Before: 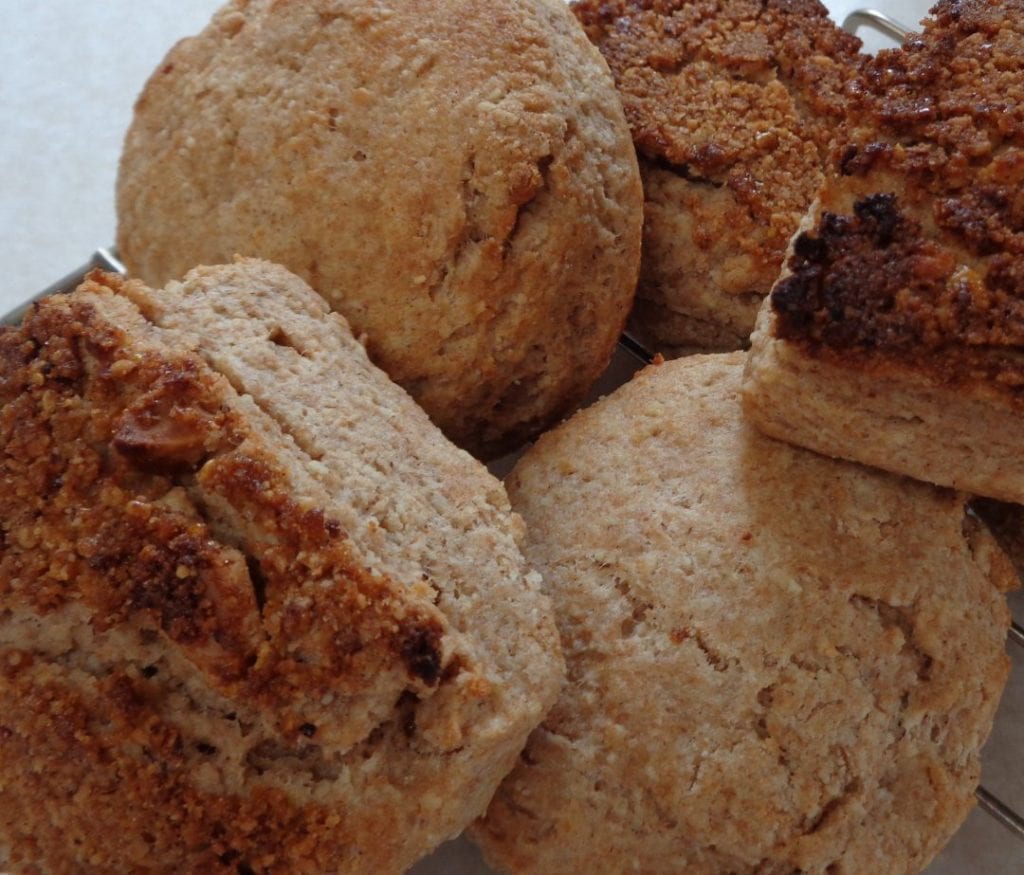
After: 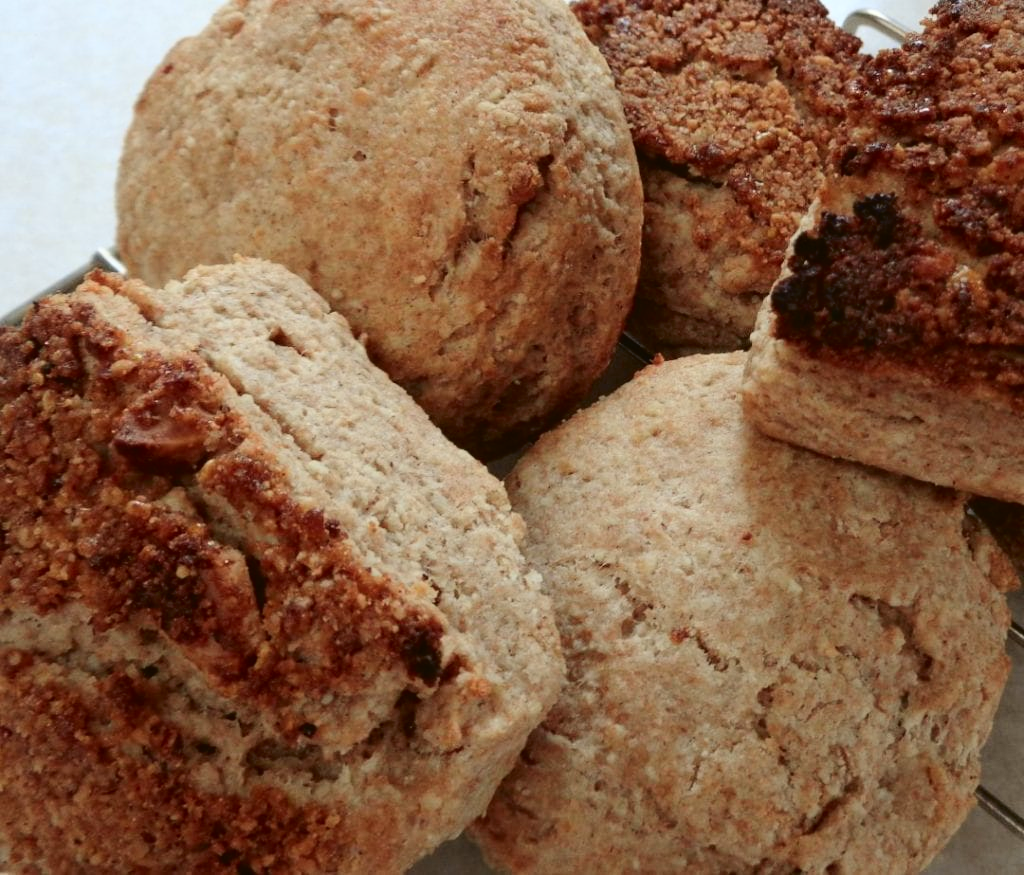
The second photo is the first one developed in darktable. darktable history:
tone curve: curves: ch0 [(0, 0.023) (0.087, 0.065) (0.184, 0.168) (0.45, 0.54) (0.57, 0.683) (0.722, 0.825) (0.877, 0.948) (1, 1)]; ch1 [(0, 0) (0.388, 0.369) (0.447, 0.447) (0.505, 0.5) (0.534, 0.528) (0.573, 0.583) (0.663, 0.68) (1, 1)]; ch2 [(0, 0) (0.314, 0.223) (0.427, 0.405) (0.492, 0.505) (0.531, 0.55) (0.589, 0.599) (1, 1)], color space Lab, independent channels, preserve colors none
